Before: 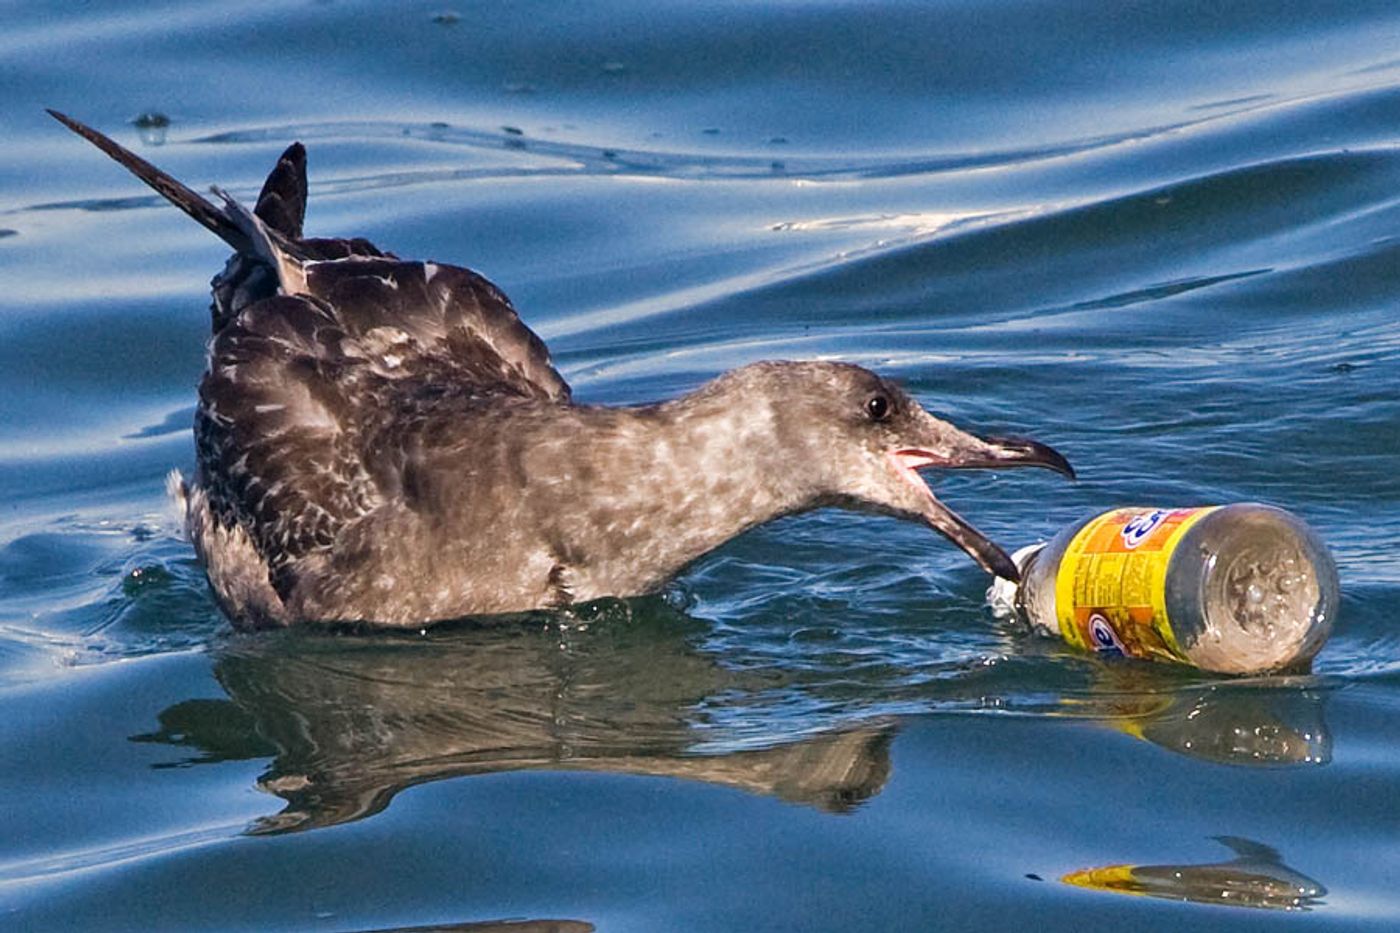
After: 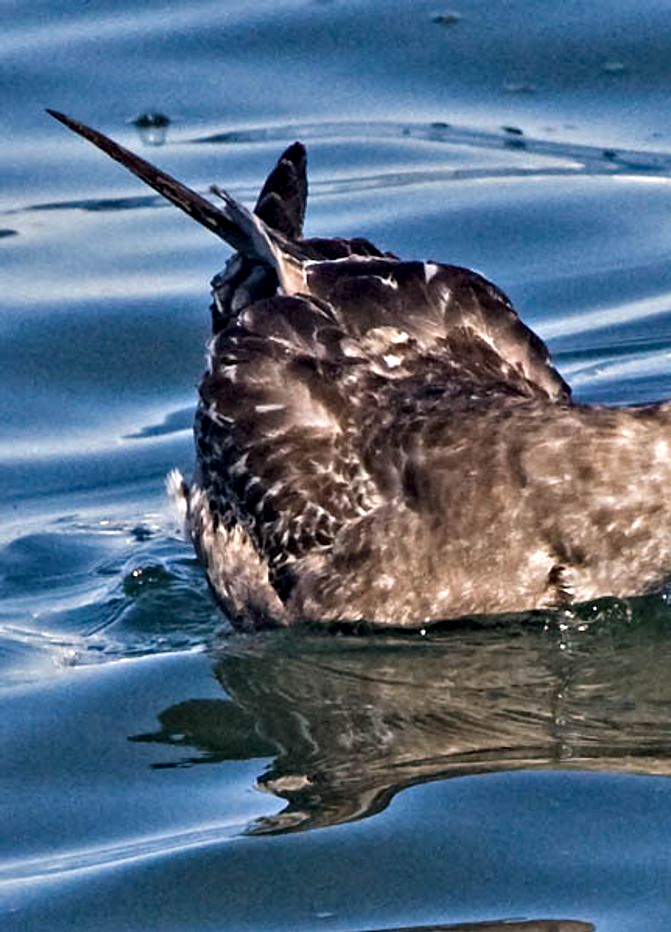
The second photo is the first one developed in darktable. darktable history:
crop and rotate: left 0.03%, top 0%, right 52.016%
contrast equalizer: y [[0.511, 0.558, 0.631, 0.632, 0.559, 0.512], [0.5 ×6], [0.507, 0.559, 0.627, 0.644, 0.647, 0.647], [0 ×6], [0 ×6]]
